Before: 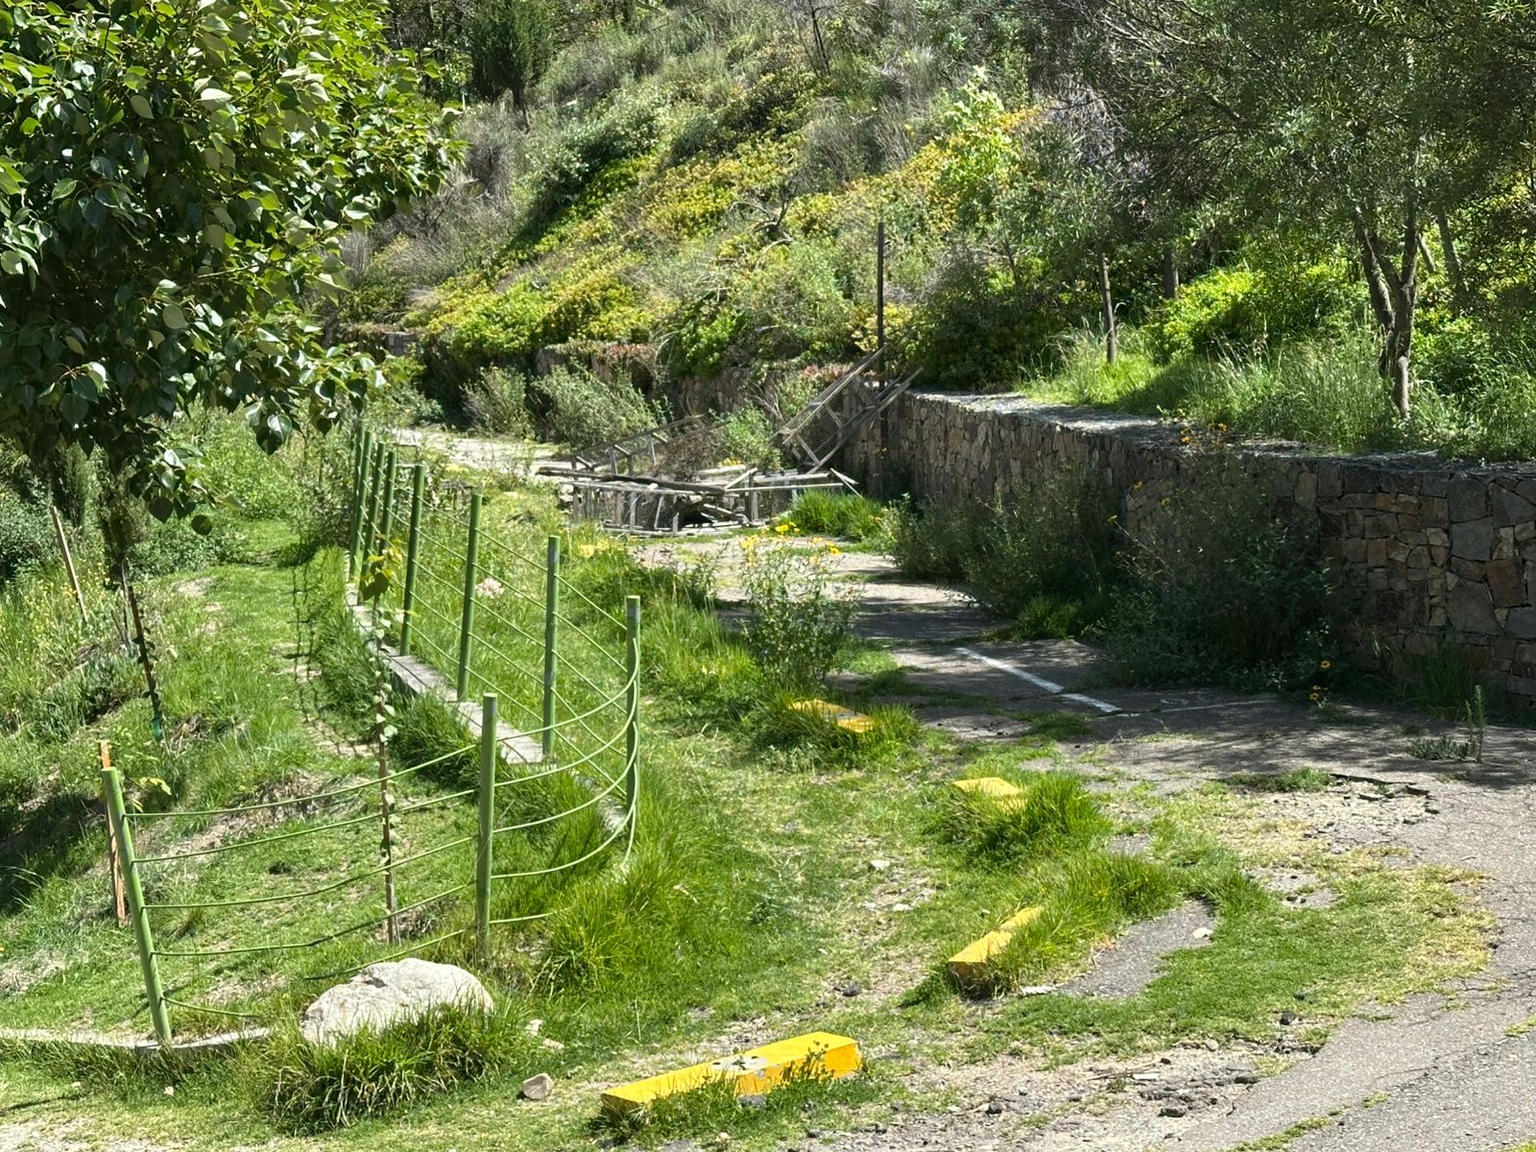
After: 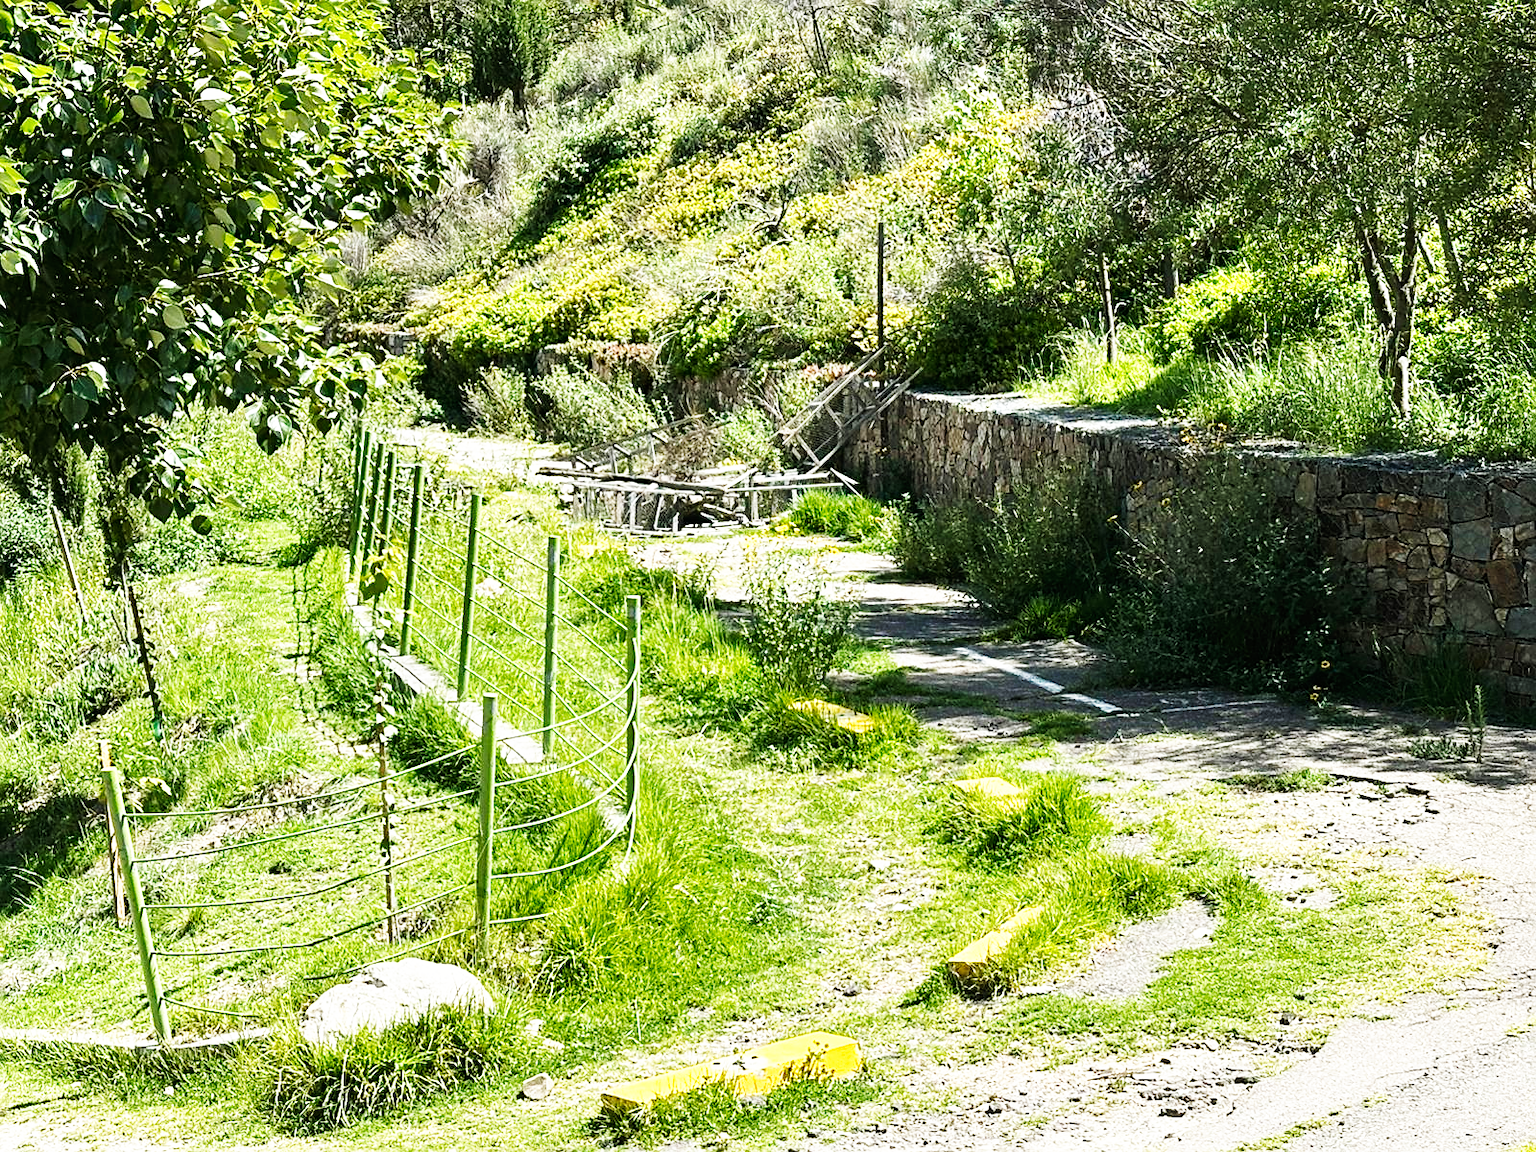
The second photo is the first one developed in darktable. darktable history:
sharpen: on, module defaults
base curve: curves: ch0 [(0, 0) (0.007, 0.004) (0.027, 0.03) (0.046, 0.07) (0.207, 0.54) (0.442, 0.872) (0.673, 0.972) (1, 1)], preserve colors none
